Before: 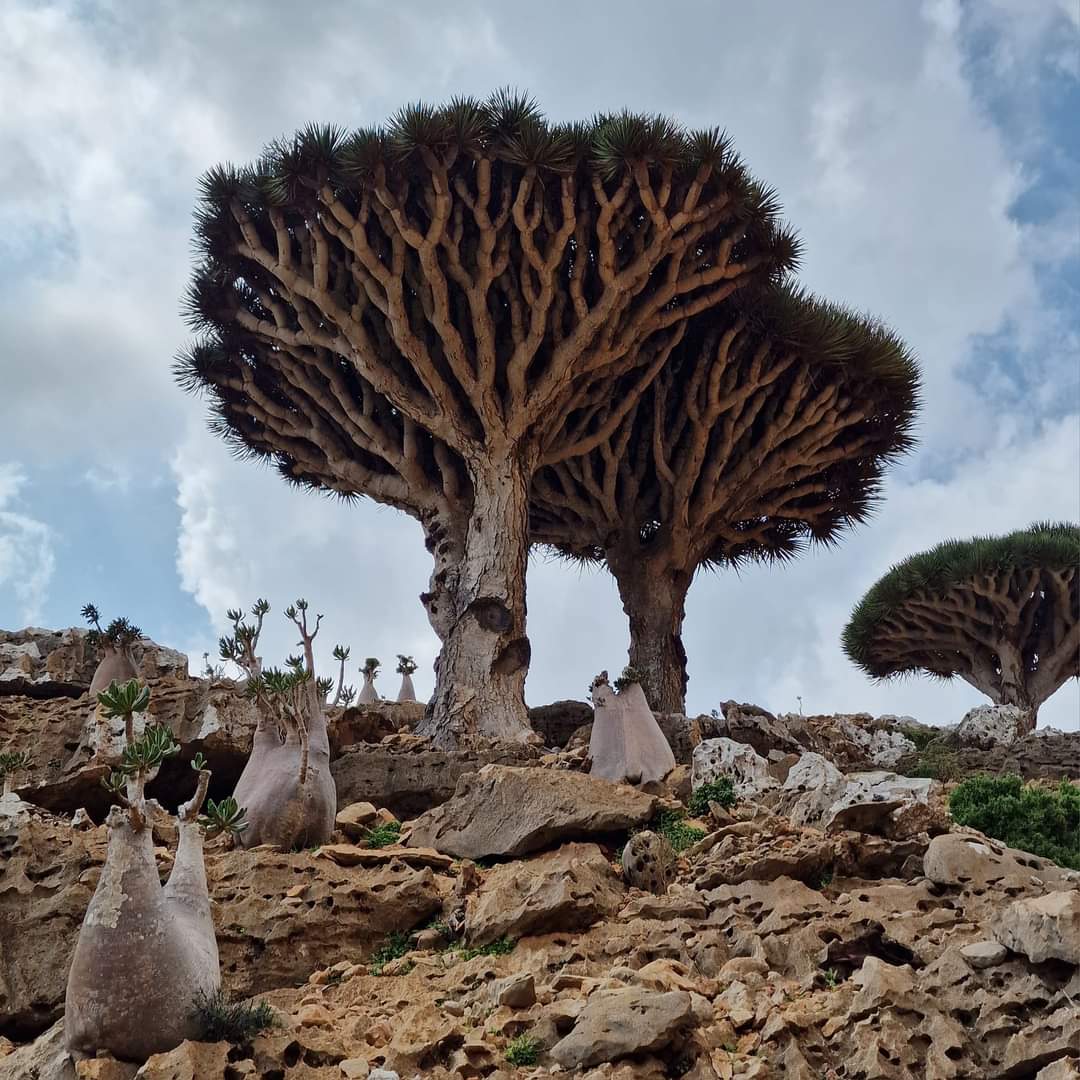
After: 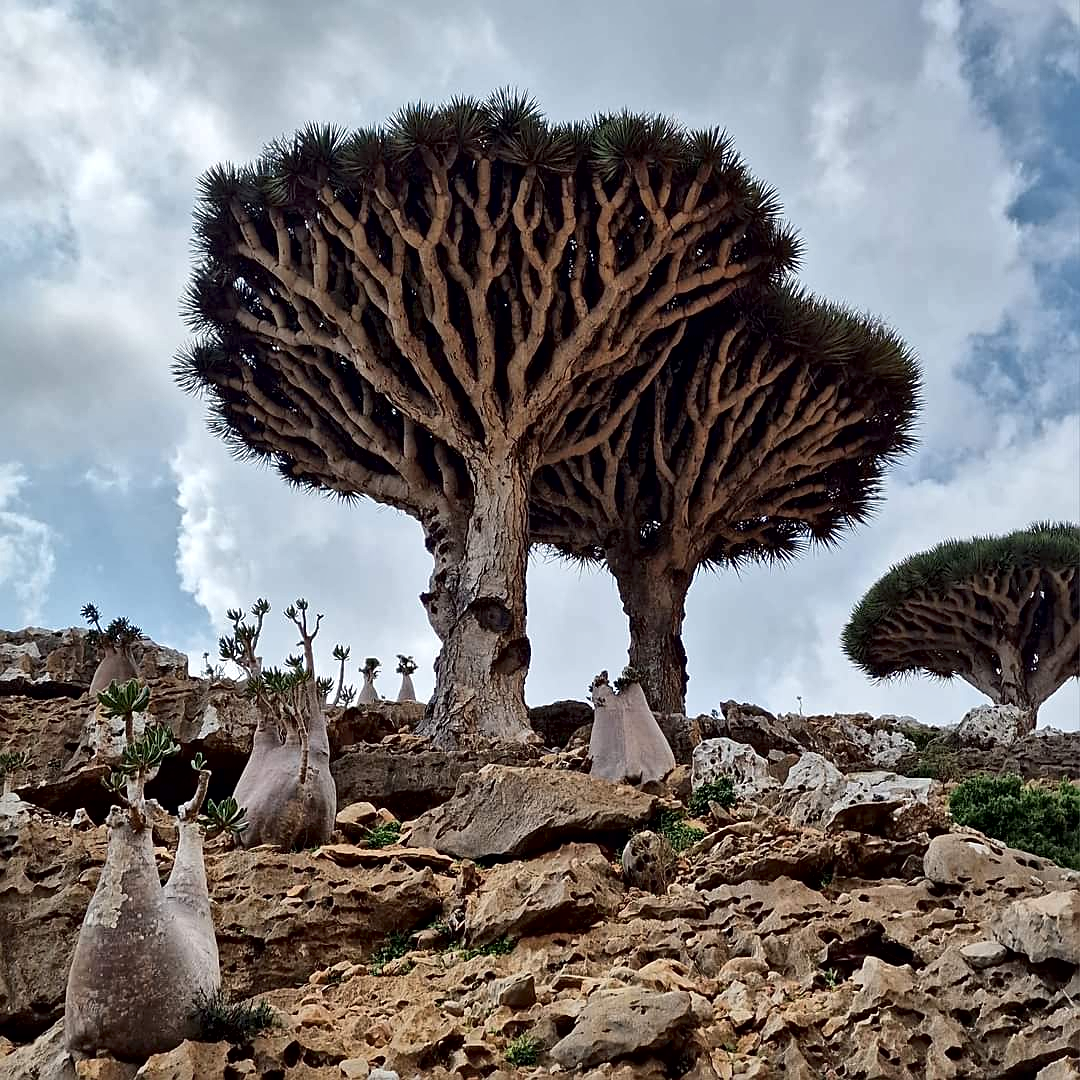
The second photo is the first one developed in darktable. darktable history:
rotate and perspective: crop left 0, crop top 0
sharpen: on, module defaults
local contrast: mode bilateral grid, contrast 70, coarseness 75, detail 180%, midtone range 0.2
